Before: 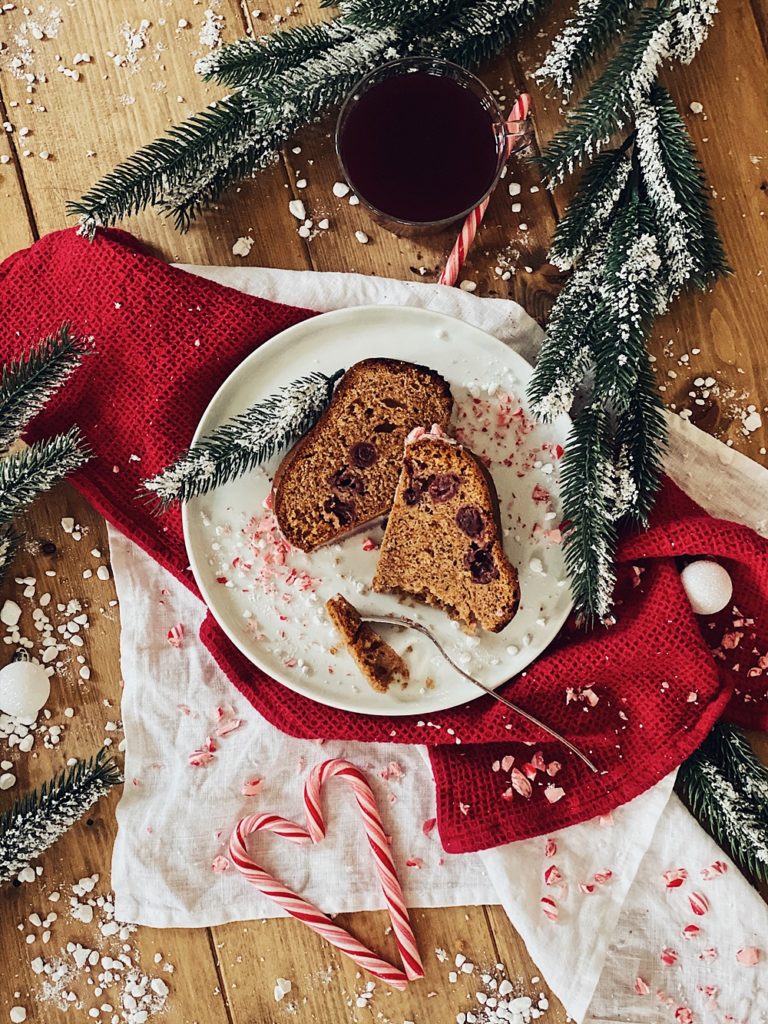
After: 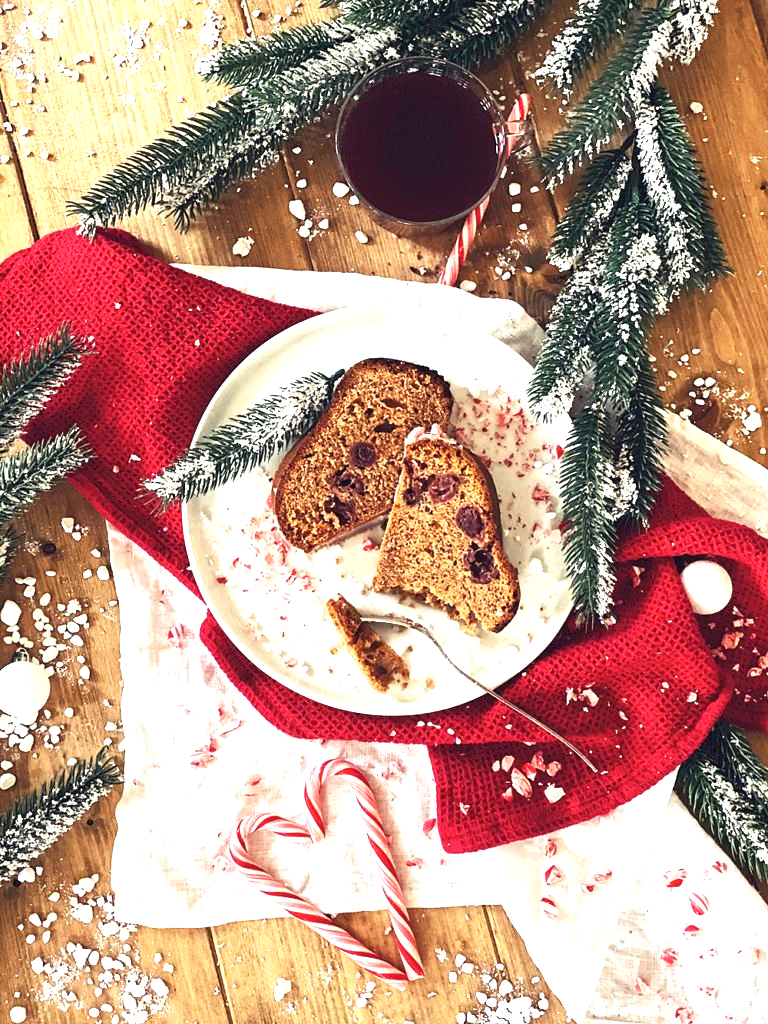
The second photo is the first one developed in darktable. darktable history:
rgb curve: curves: ch0 [(0, 0) (0.053, 0.068) (0.122, 0.128) (1, 1)]
exposure: black level correction 0, exposure 1.1 EV, compensate highlight preservation false
